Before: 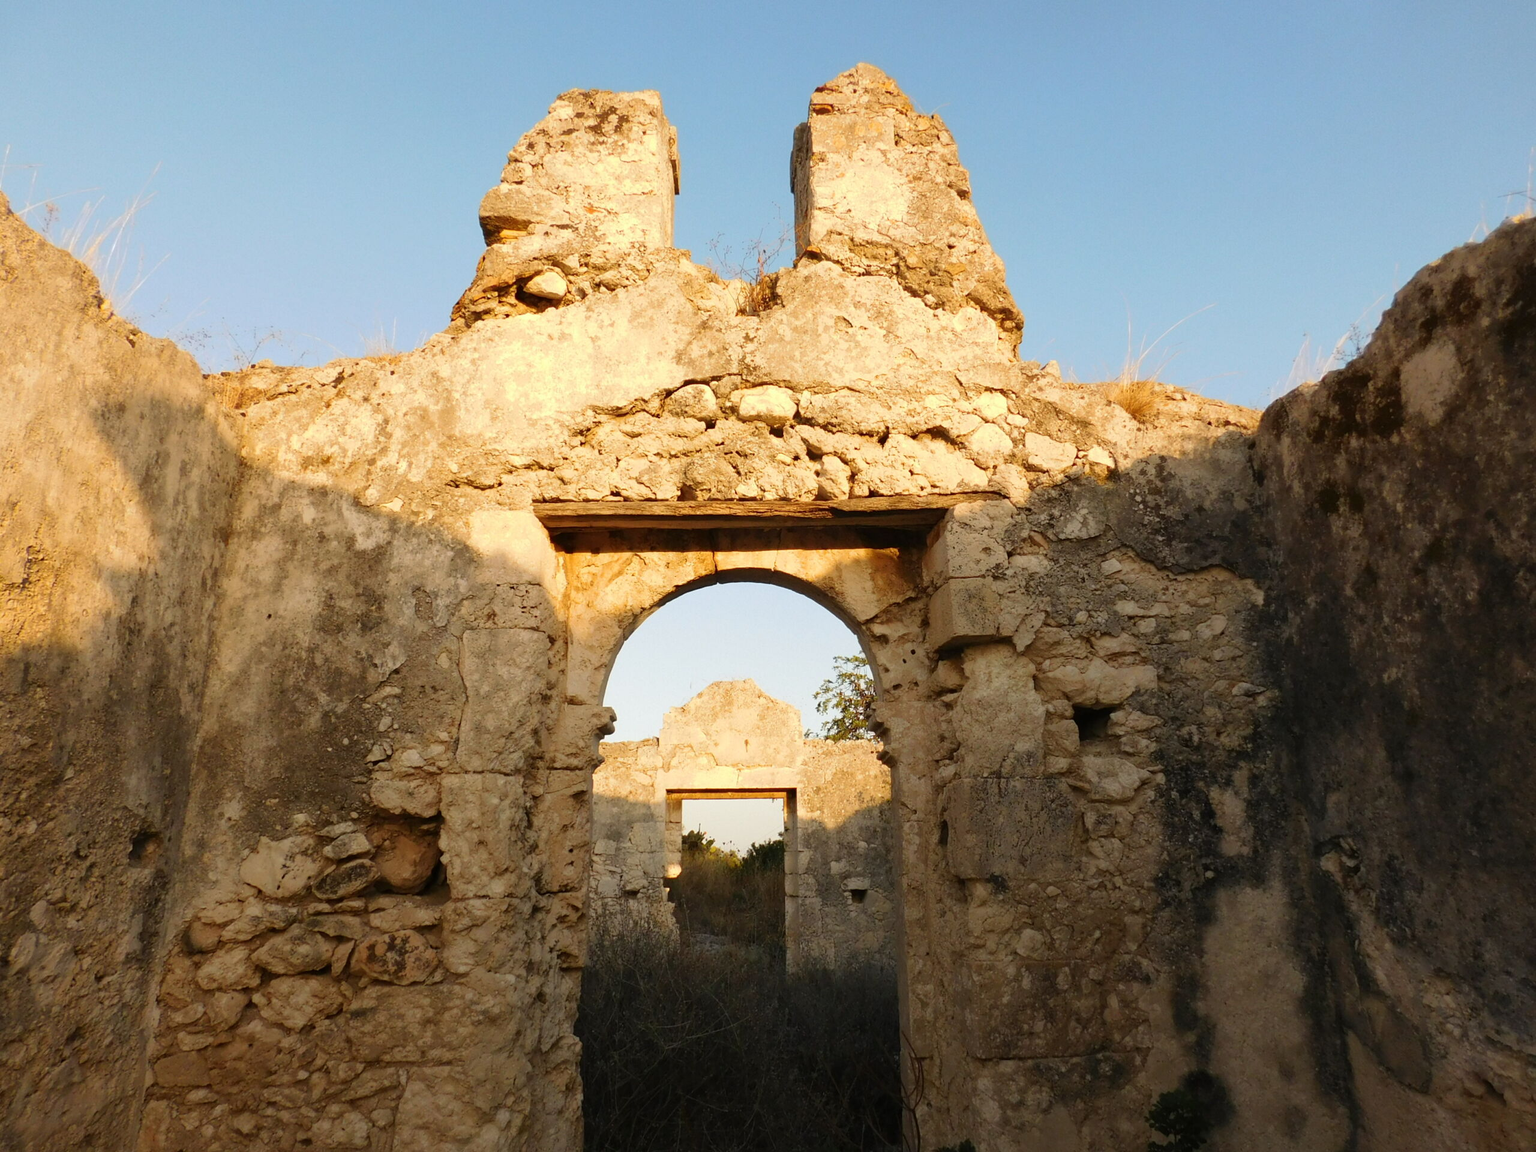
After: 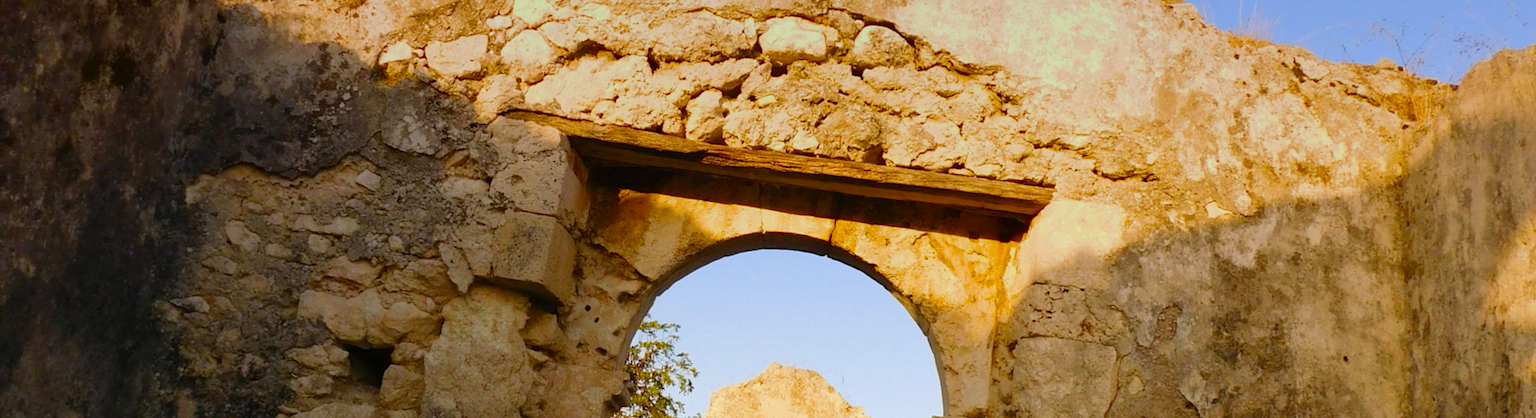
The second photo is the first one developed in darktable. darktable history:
rotate and perspective: rotation 9.12°, automatic cropping off
crop and rotate: angle 16.12°, top 30.835%, bottom 35.653%
white balance: red 0.982, blue 1.018
graduated density: hue 238.83°, saturation 50%
velvia: strength 32%, mid-tones bias 0.2
